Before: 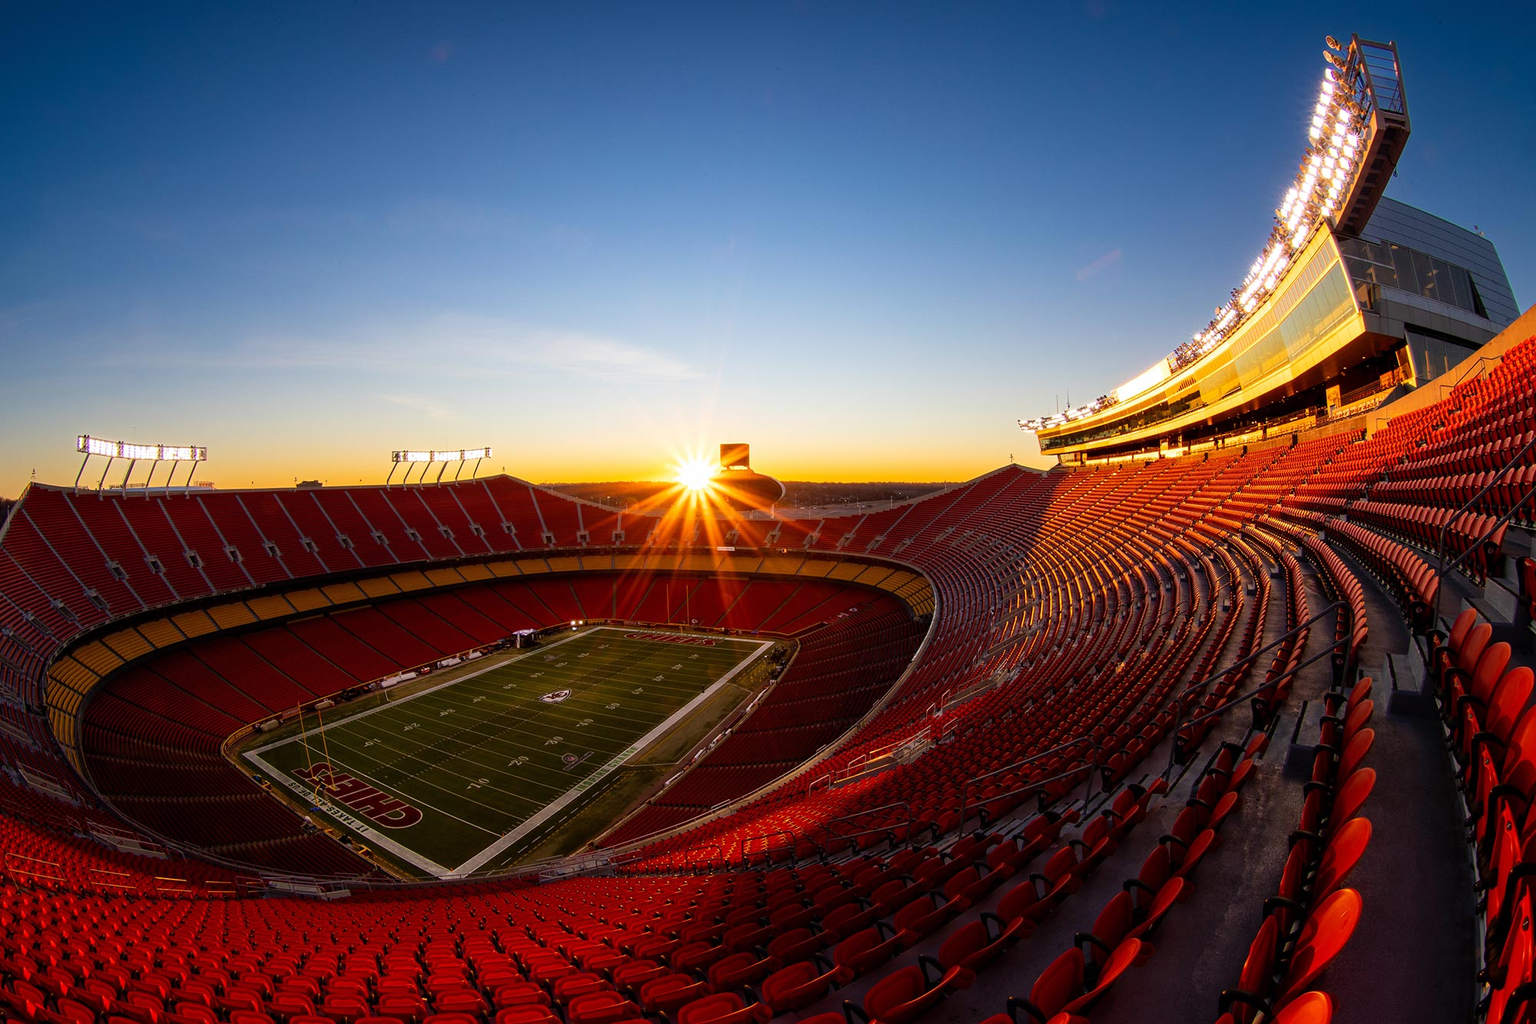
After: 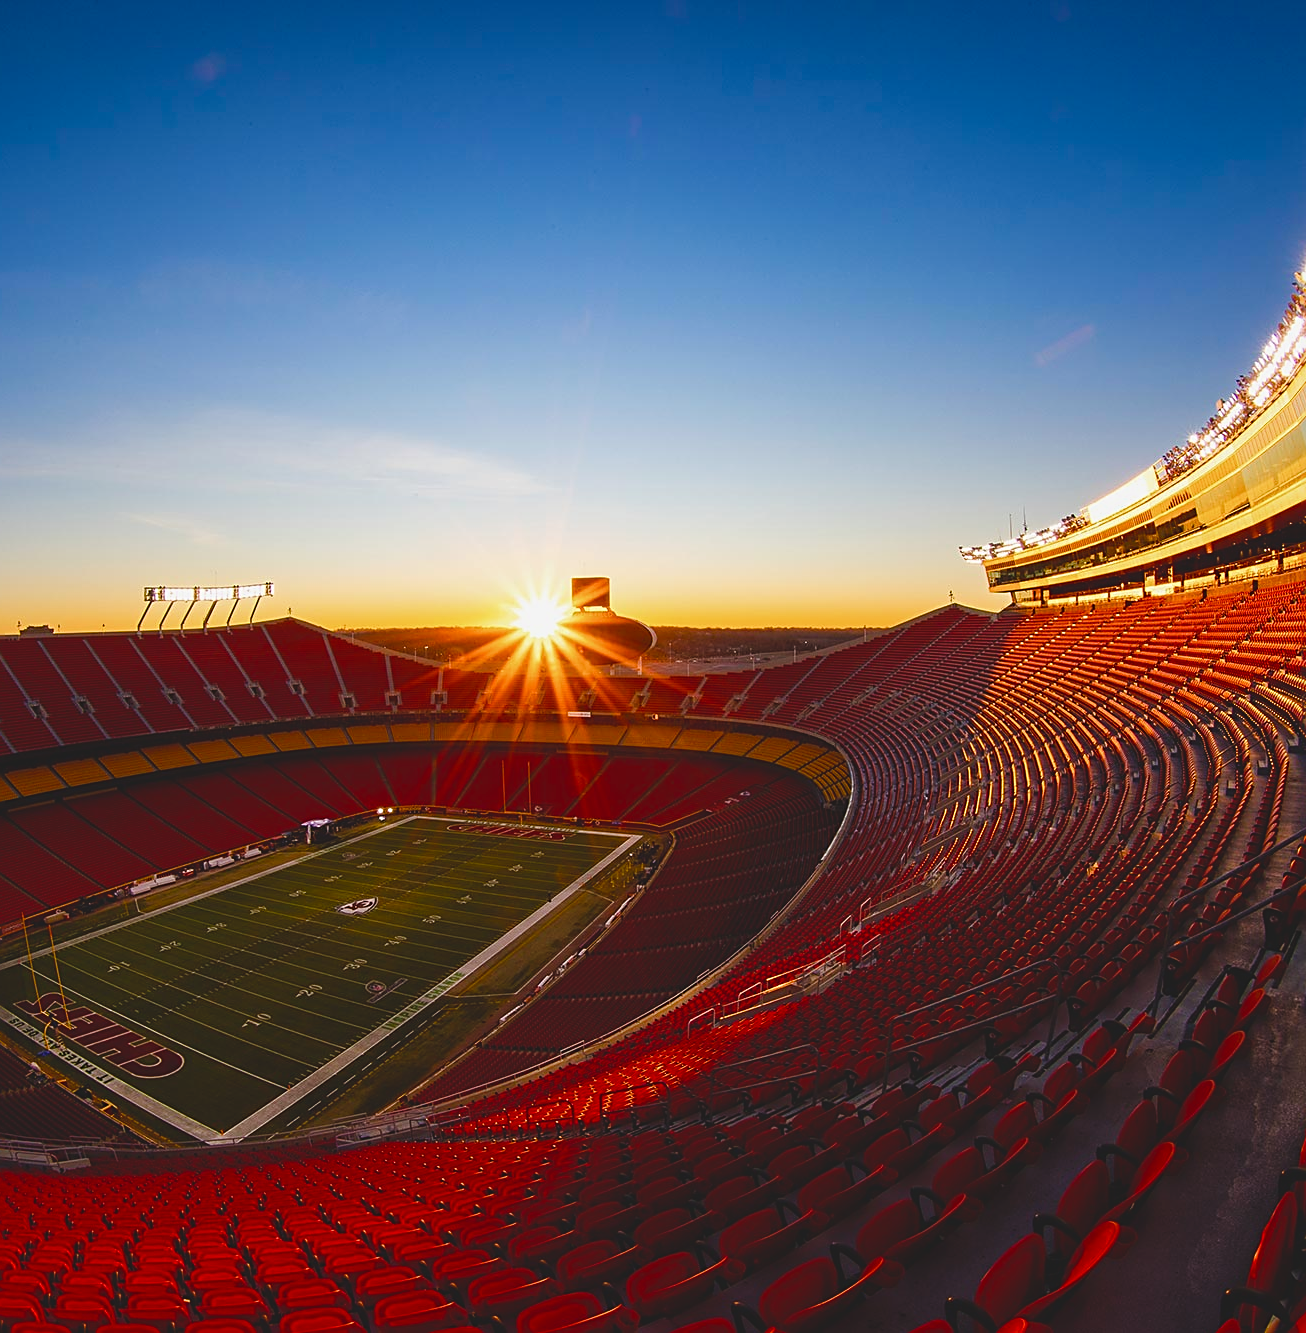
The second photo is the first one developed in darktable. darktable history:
crop and rotate: left 18.338%, right 16.357%
exposure: black level correction -0.015, exposure -0.129 EV, compensate highlight preservation false
color balance rgb: perceptual saturation grading › global saturation 0.035%, perceptual saturation grading › highlights -16.773%, perceptual saturation grading › mid-tones 33.788%, perceptual saturation grading › shadows 50.435%, global vibrance 20%
sharpen: on, module defaults
